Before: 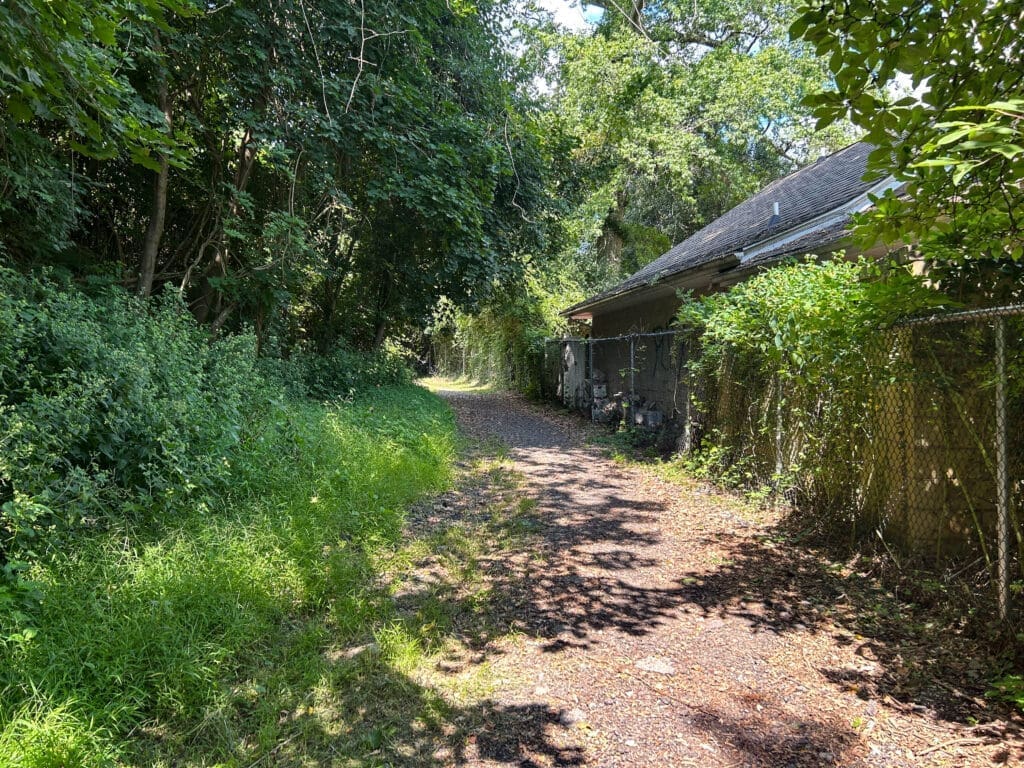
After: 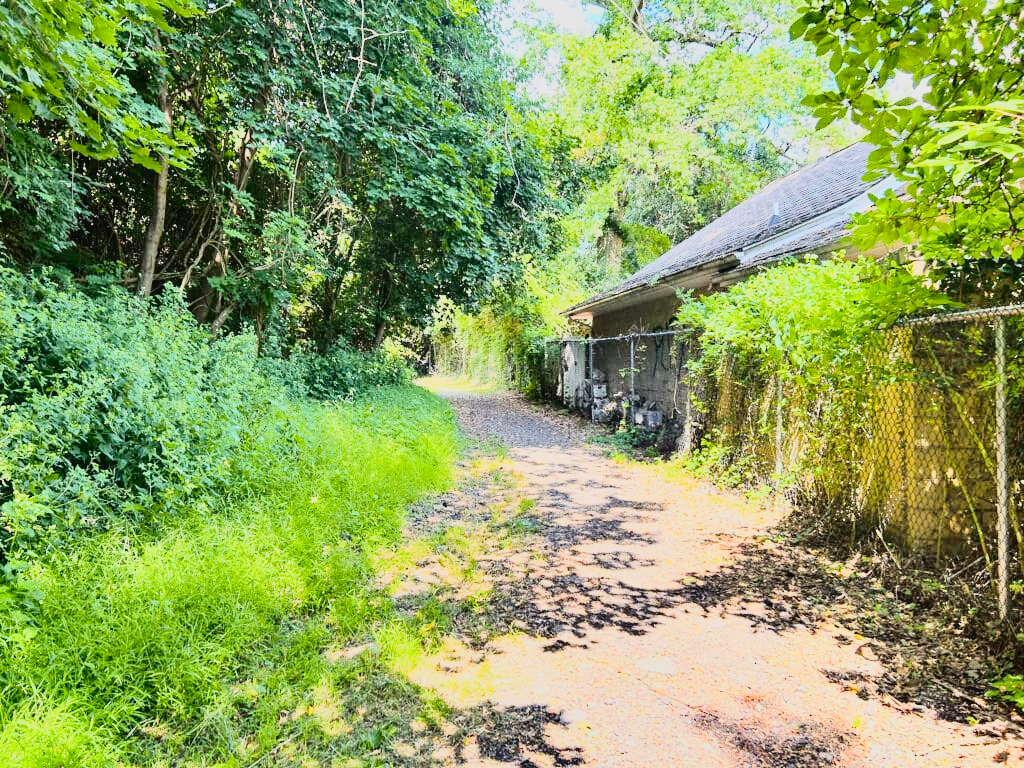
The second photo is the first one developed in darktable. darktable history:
shadows and highlights: shadows 49.18, highlights -42.45, soften with gaussian
filmic rgb: black relative exposure -7.43 EV, white relative exposure 4.86 EV, hardness 3.4
tone curve: curves: ch0 [(0, 0.021) (0.104, 0.093) (0.236, 0.234) (0.456, 0.566) (0.647, 0.78) (0.864, 0.9) (1, 0.932)]; ch1 [(0, 0) (0.353, 0.344) (0.43, 0.401) (0.479, 0.476) (0.502, 0.504) (0.544, 0.534) (0.566, 0.566) (0.612, 0.621) (0.657, 0.679) (1, 1)]; ch2 [(0, 0) (0.34, 0.314) (0.434, 0.43) (0.5, 0.498) (0.528, 0.536) (0.56, 0.576) (0.595, 0.638) (0.644, 0.729) (1, 1)], color space Lab, independent channels, preserve colors none
exposure: black level correction 0, exposure 1.682 EV, compensate exposure bias true, compensate highlight preservation false
